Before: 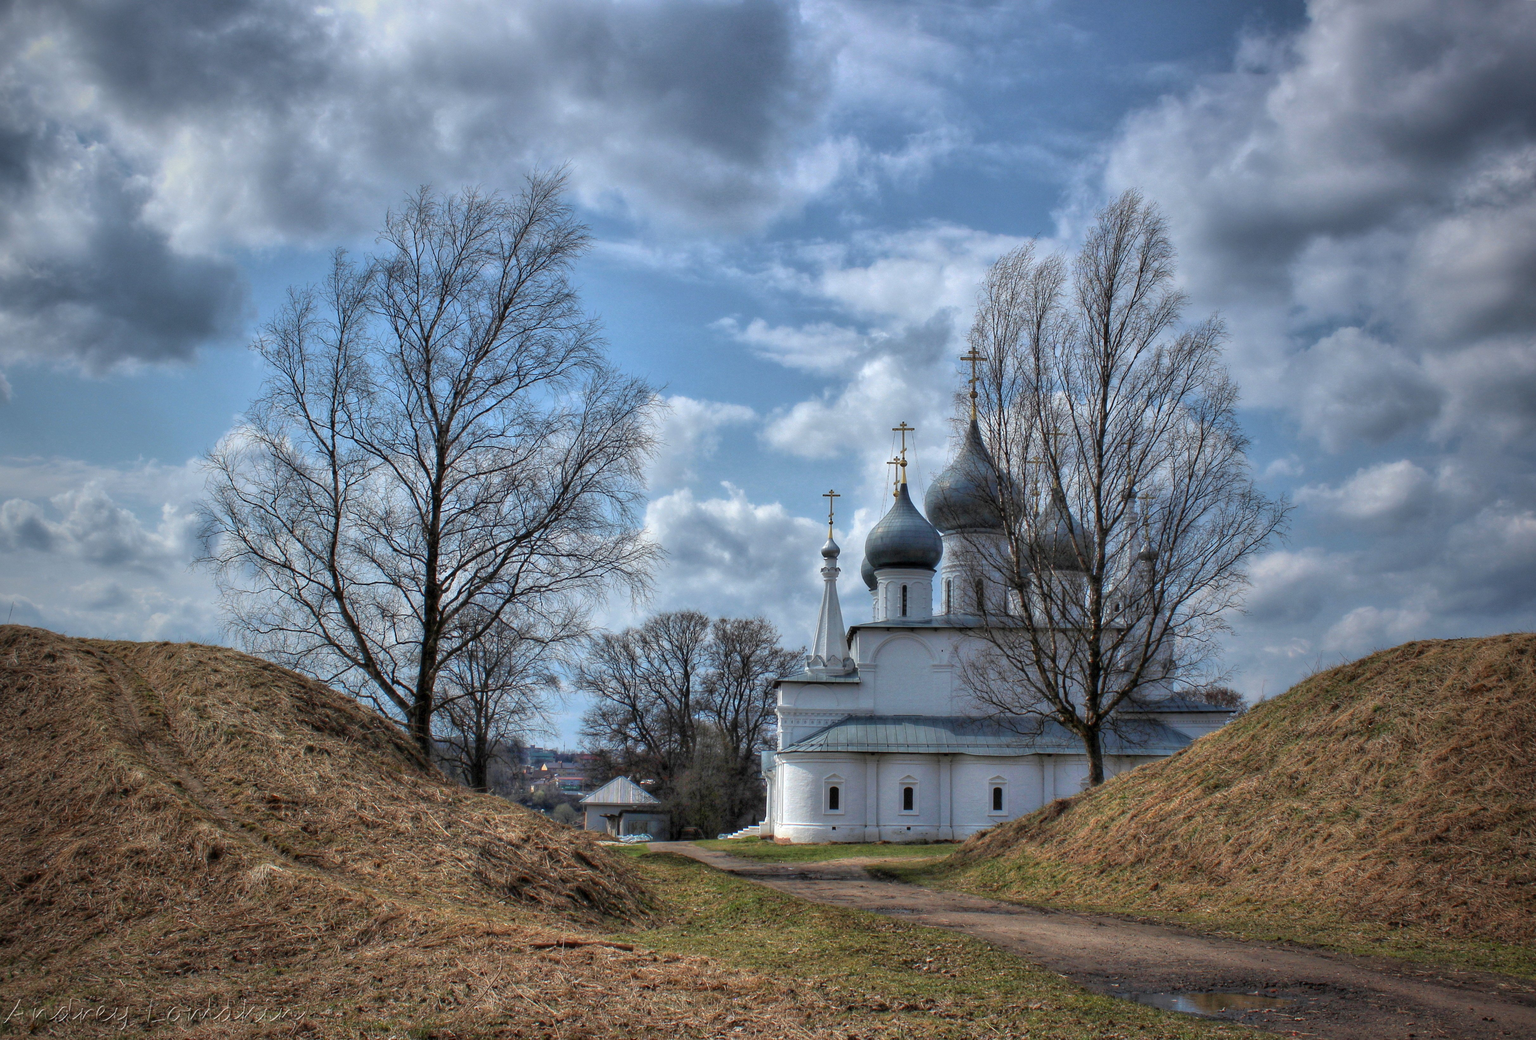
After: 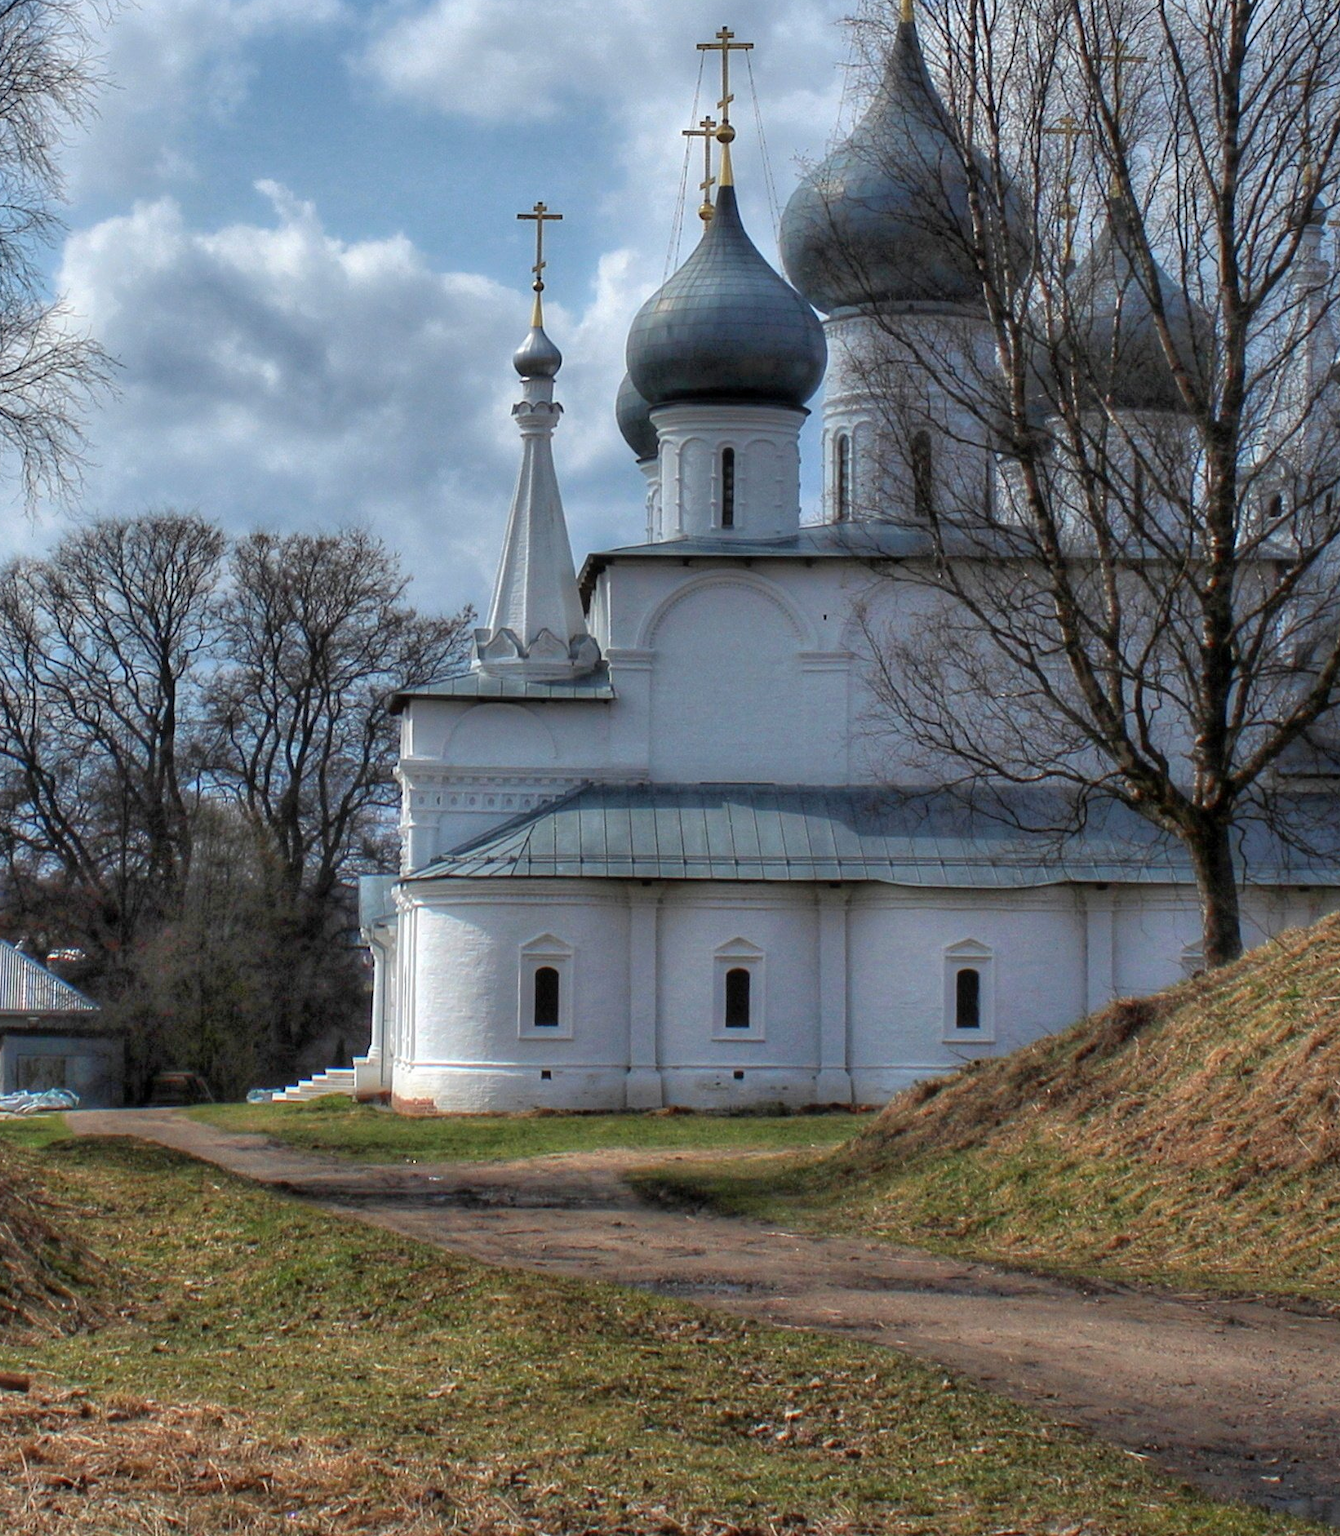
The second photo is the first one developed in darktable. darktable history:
crop: left 40.491%, top 39.571%, right 25.608%, bottom 3.102%
tone equalizer: luminance estimator HSV value / RGB max
